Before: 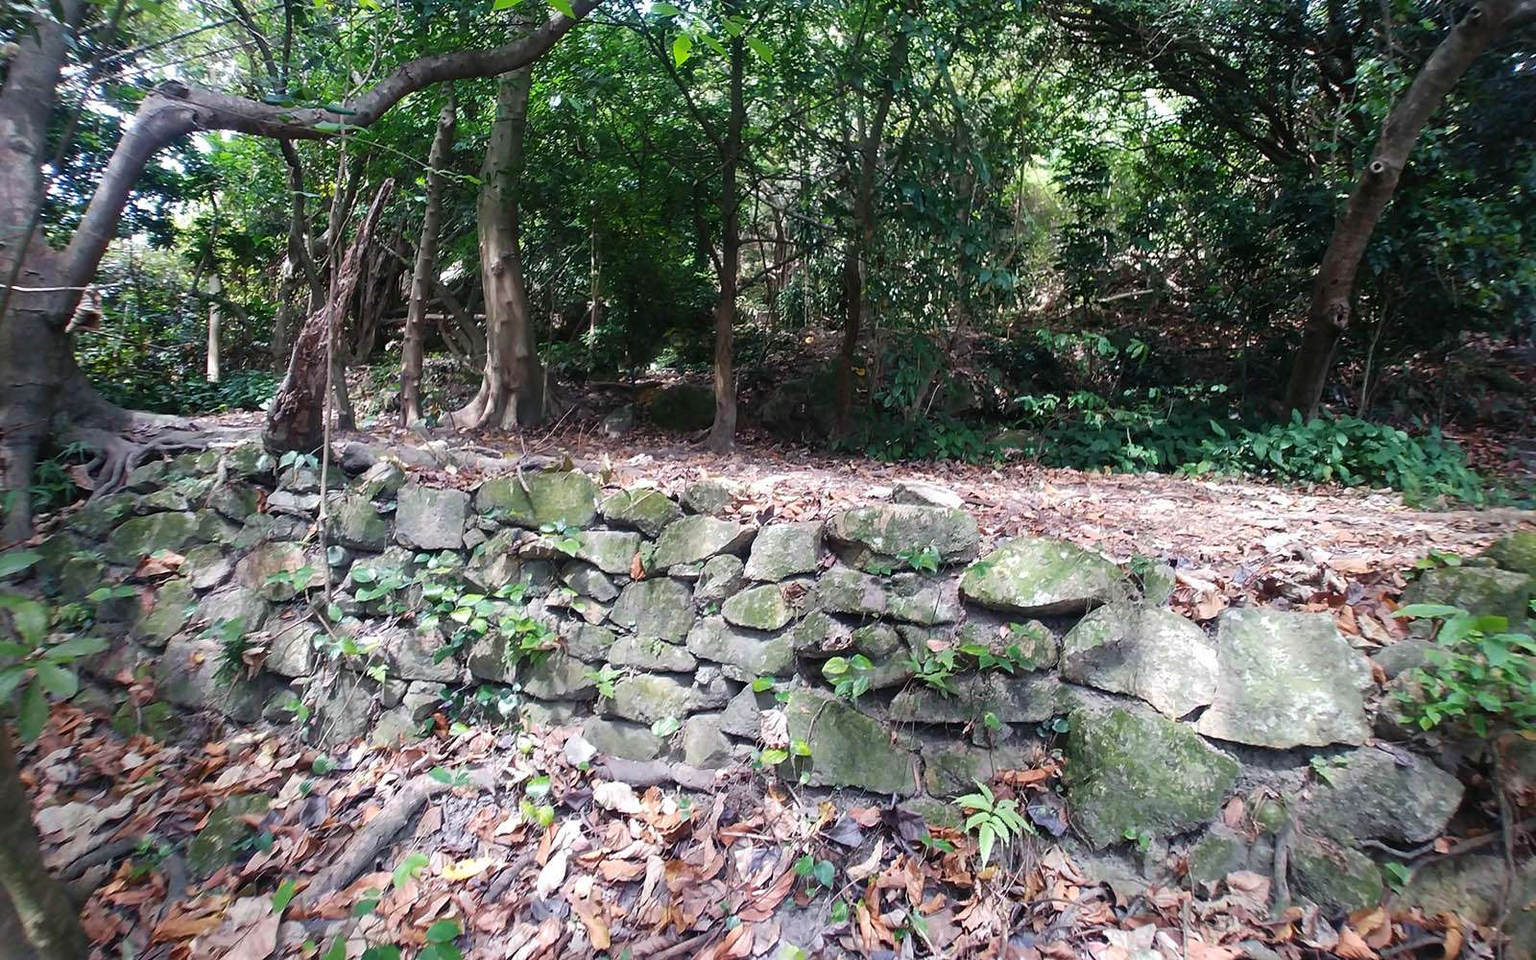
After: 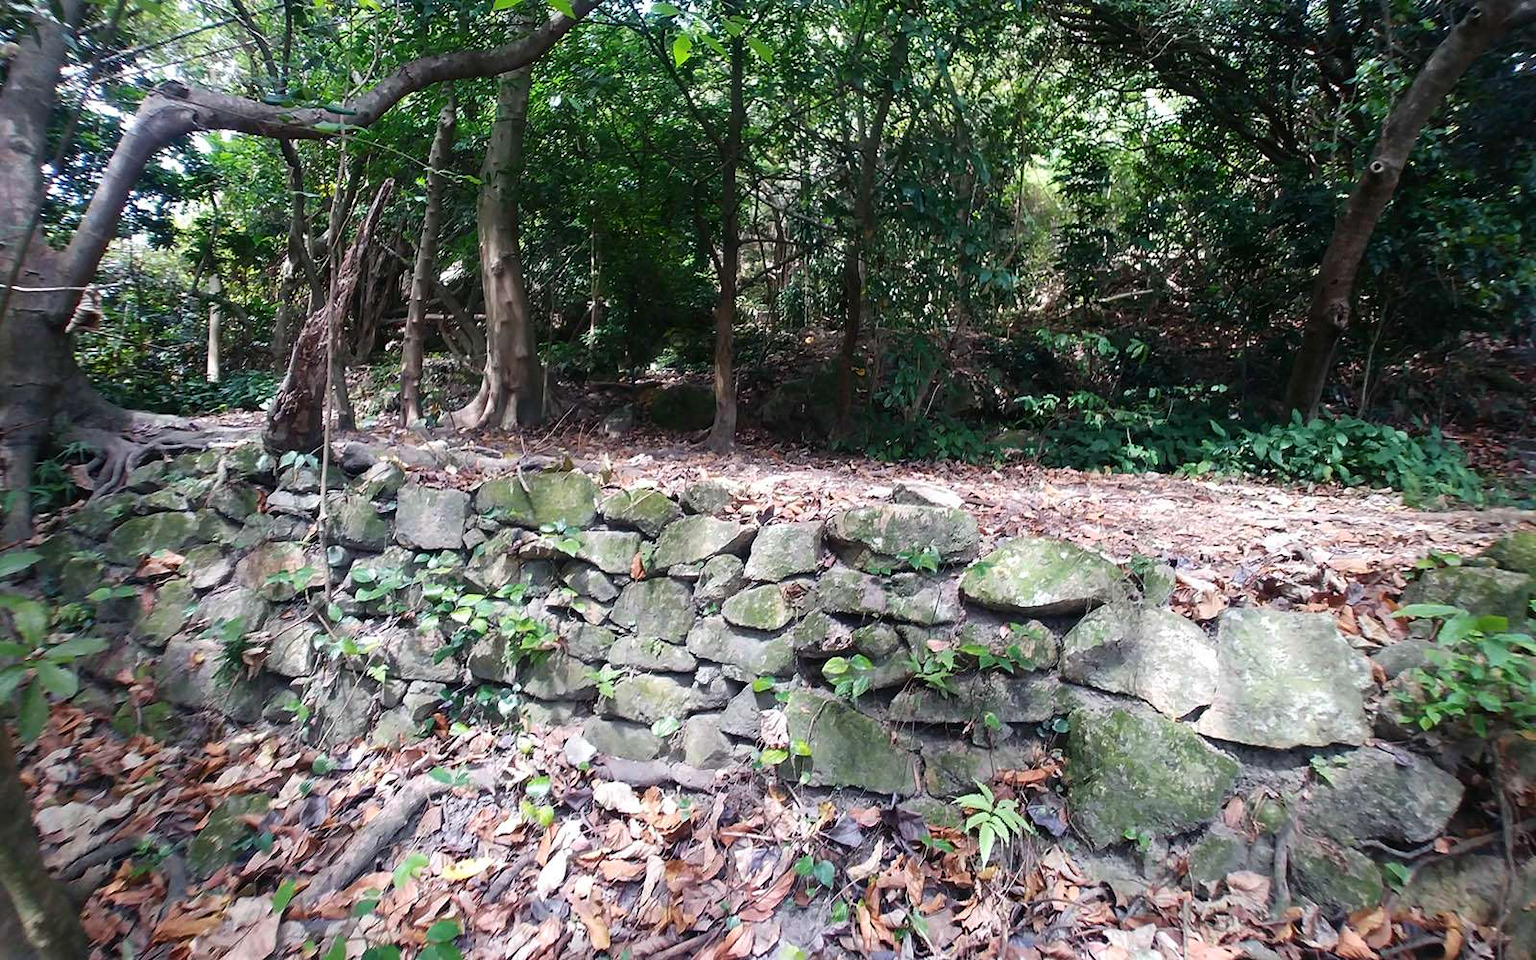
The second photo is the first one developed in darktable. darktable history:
shadows and highlights: shadows -30, highlights 30
